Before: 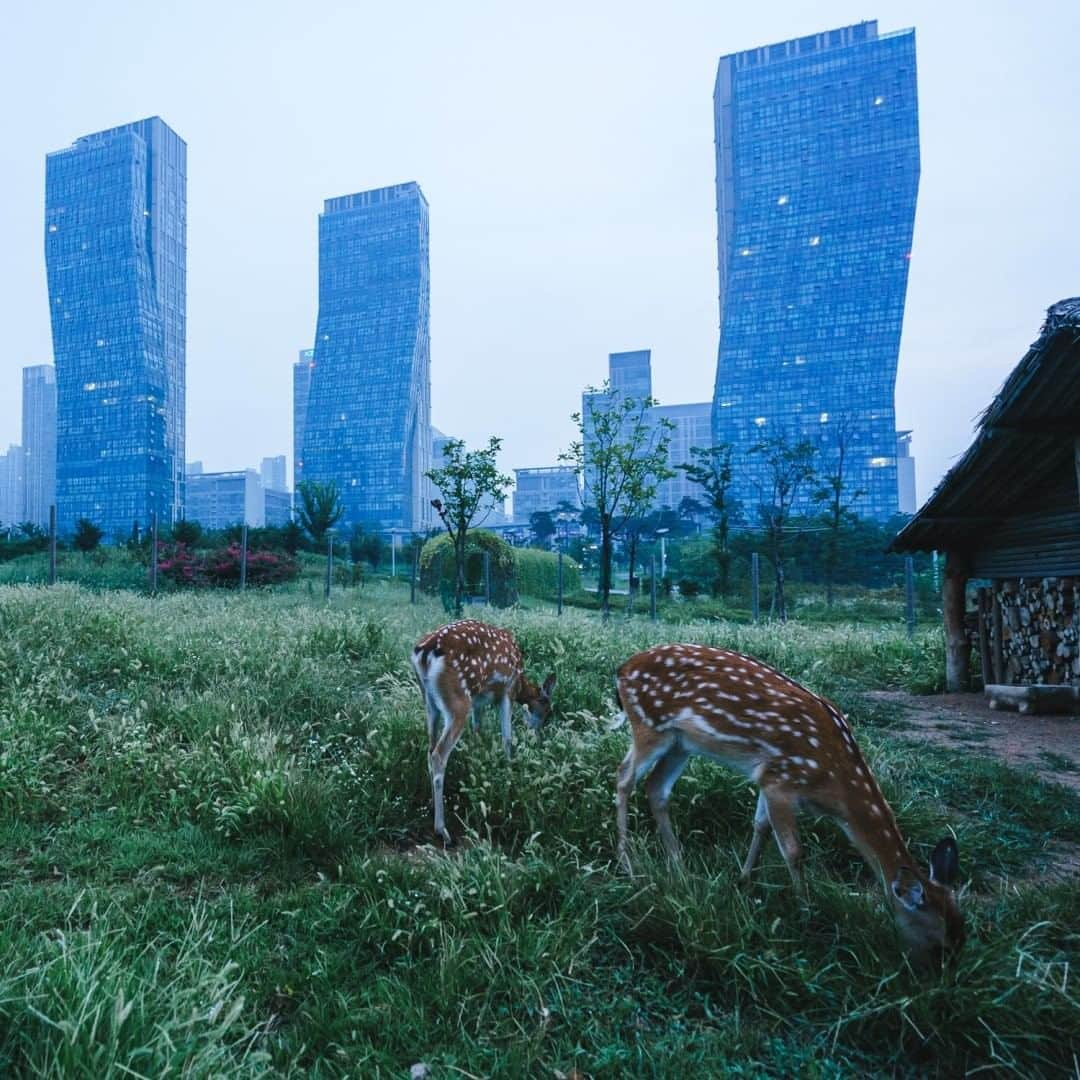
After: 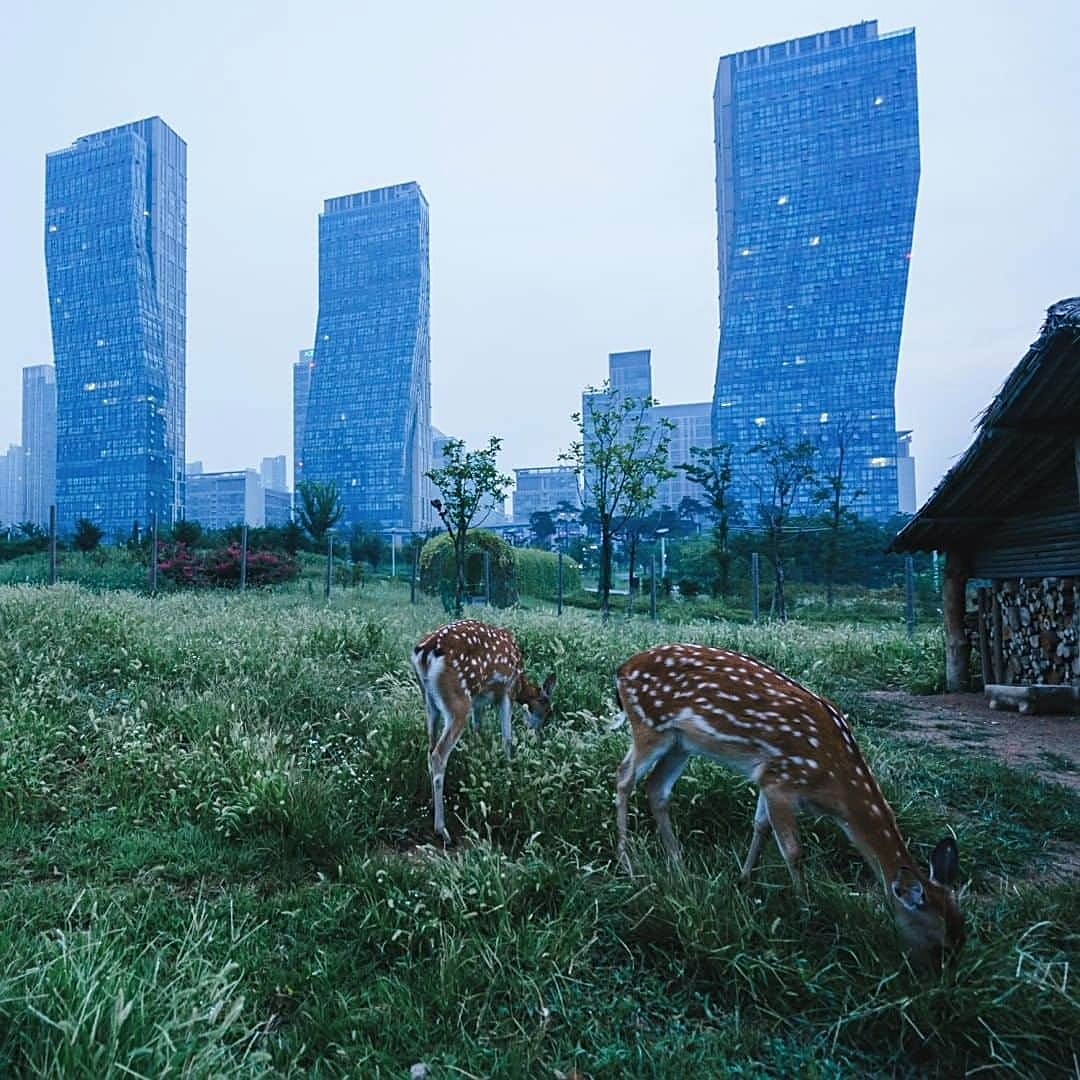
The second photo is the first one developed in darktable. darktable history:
exposure: exposure -0.061 EV, compensate highlight preservation false
sharpen: on, module defaults
contrast brightness saturation: saturation -0.031
